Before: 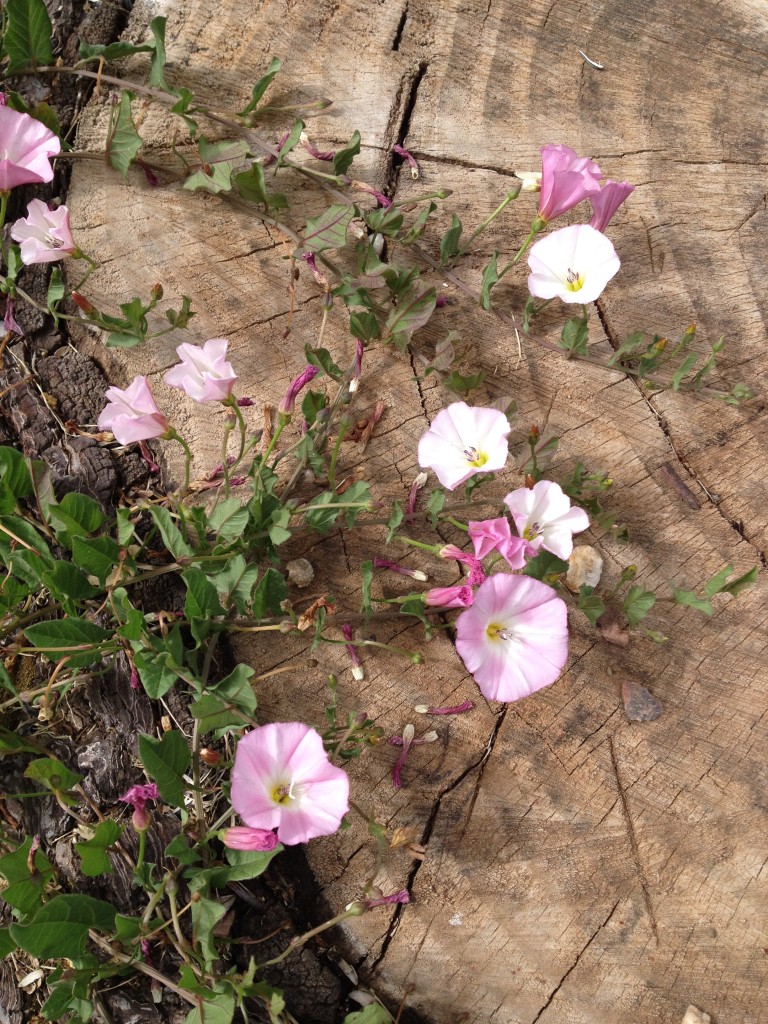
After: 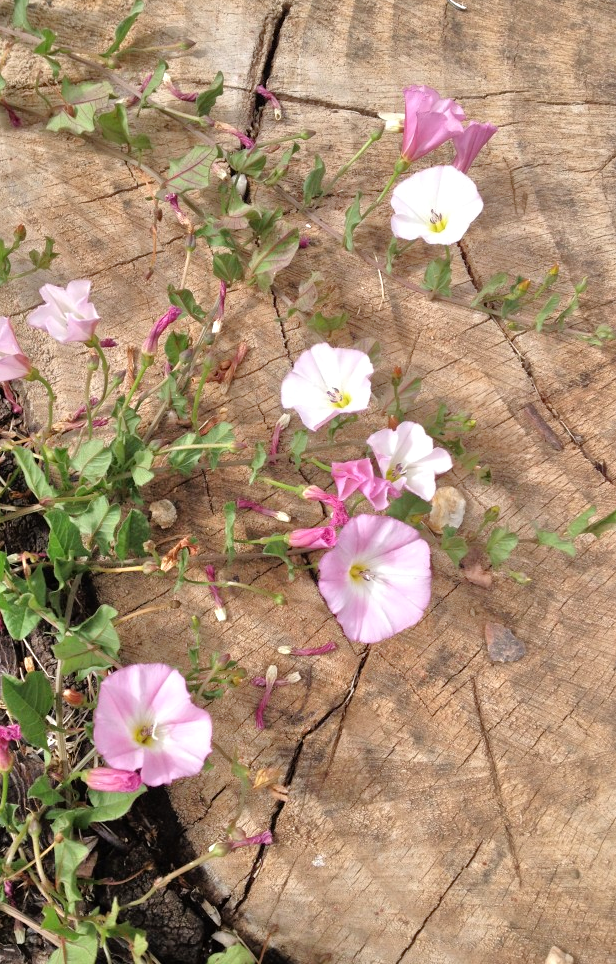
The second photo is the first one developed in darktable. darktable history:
crop and rotate: left 17.959%, top 5.771%, right 1.742%
tone equalizer: -7 EV 0.15 EV, -6 EV 0.6 EV, -5 EV 1.15 EV, -4 EV 1.33 EV, -3 EV 1.15 EV, -2 EV 0.6 EV, -1 EV 0.15 EV, mask exposure compensation -0.5 EV
